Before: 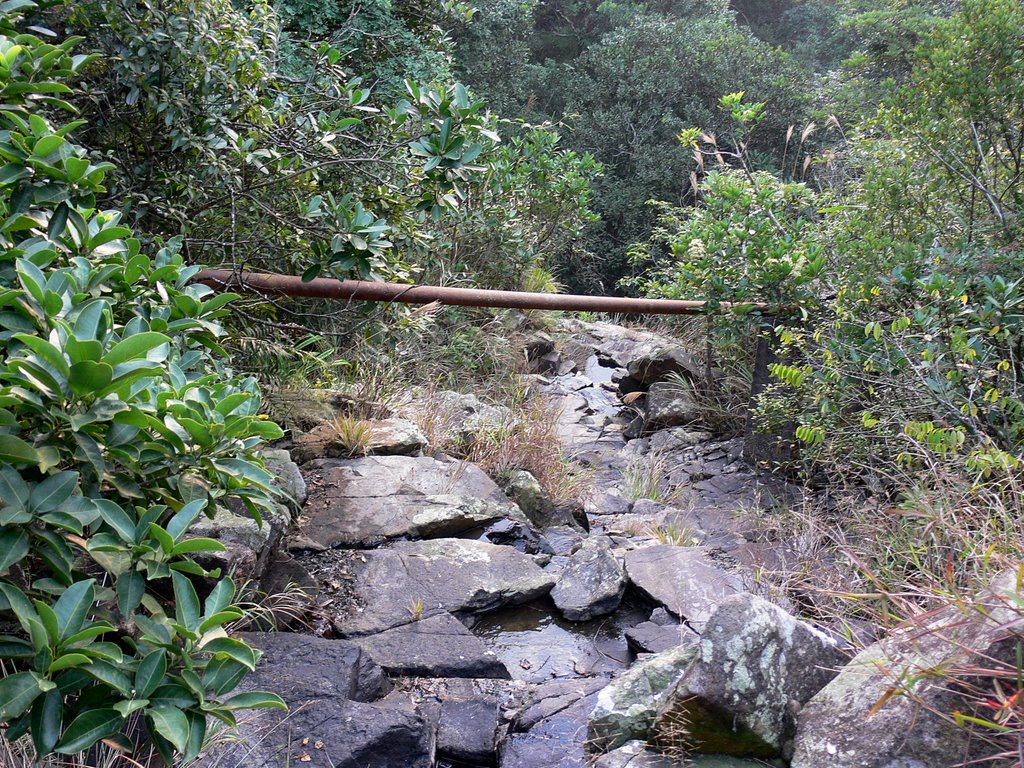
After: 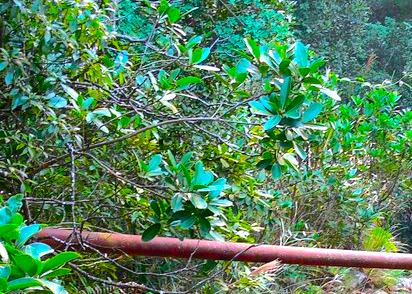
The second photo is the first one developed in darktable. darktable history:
crop: left 15.675%, top 5.459%, right 44.077%, bottom 56.157%
shadows and highlights: shadows 39.55, highlights -60.09
color balance rgb: highlights gain › luminance 16.302%, highlights gain › chroma 2.859%, highlights gain › hue 257.03°, perceptual saturation grading › global saturation 31.019%, perceptual brilliance grading › highlights 7.201%, perceptual brilliance grading › mid-tones 16.116%, perceptual brilliance grading › shadows -5.5%, global vibrance 20%
contrast brightness saturation: contrast 0.2, brightness 0.205, saturation 0.798
